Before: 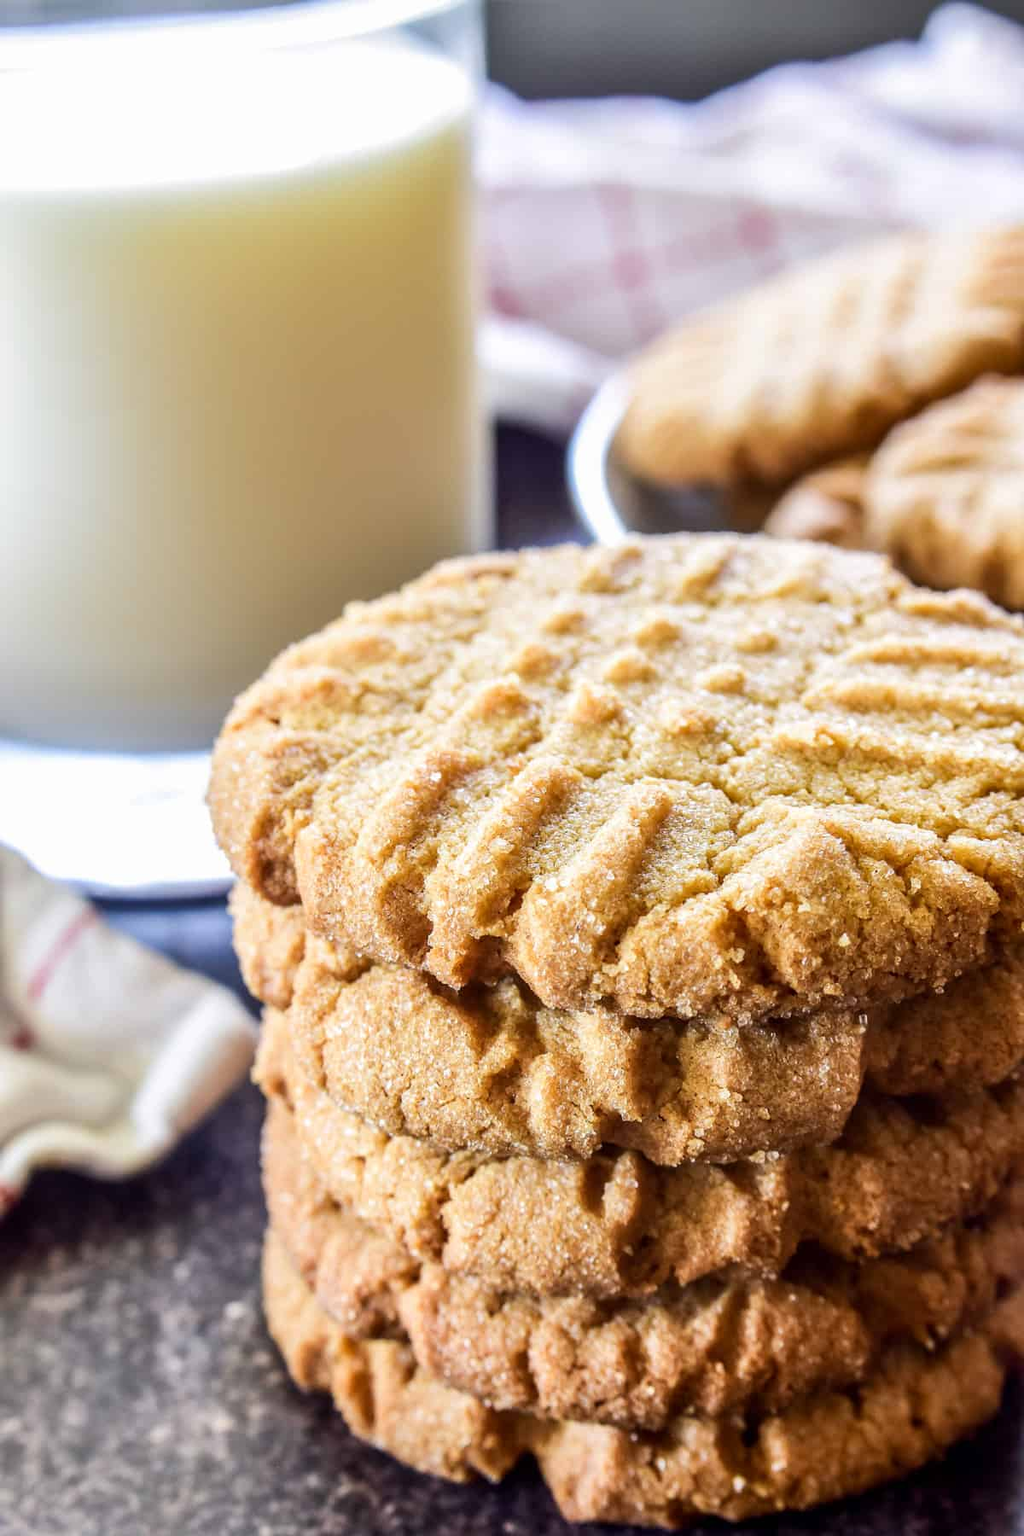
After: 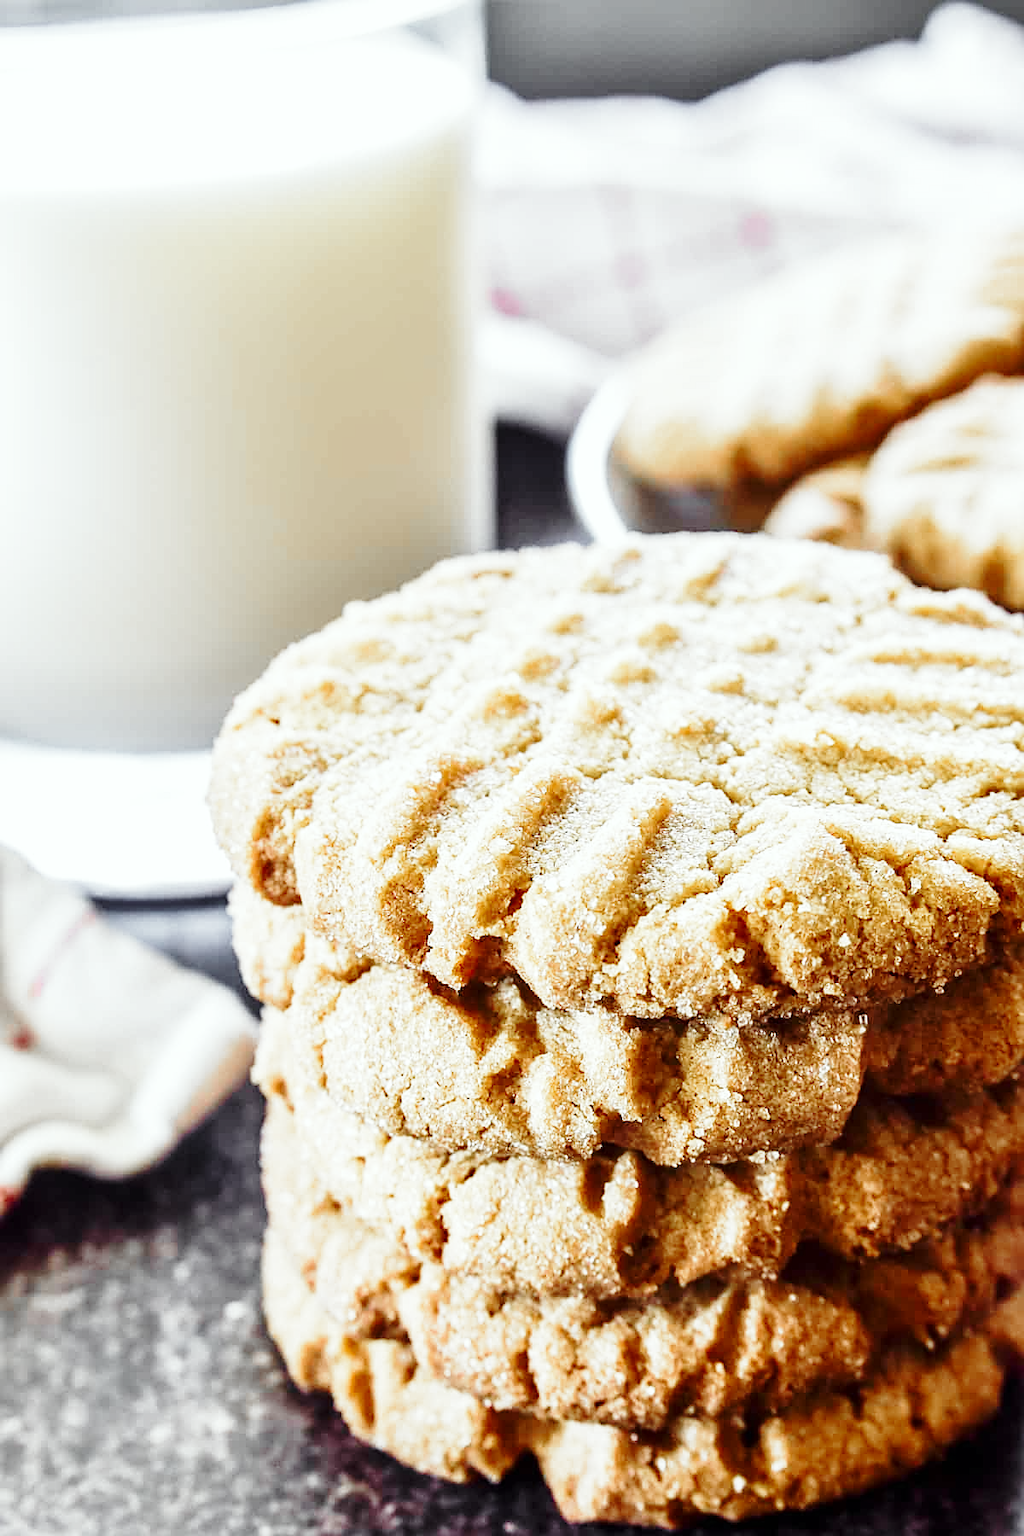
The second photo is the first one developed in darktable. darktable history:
sharpen: on, module defaults
color correction: highlights a* -6.79, highlights b* 0.686
color zones: curves: ch1 [(0, 0.638) (0.193, 0.442) (0.286, 0.15) (0.429, 0.14) (0.571, 0.142) (0.714, 0.154) (0.857, 0.175) (1, 0.638)]
base curve: curves: ch0 [(0, 0) (0.028, 0.03) (0.121, 0.232) (0.46, 0.748) (0.859, 0.968) (1, 1)], preserve colors none
tone equalizer: on, module defaults
